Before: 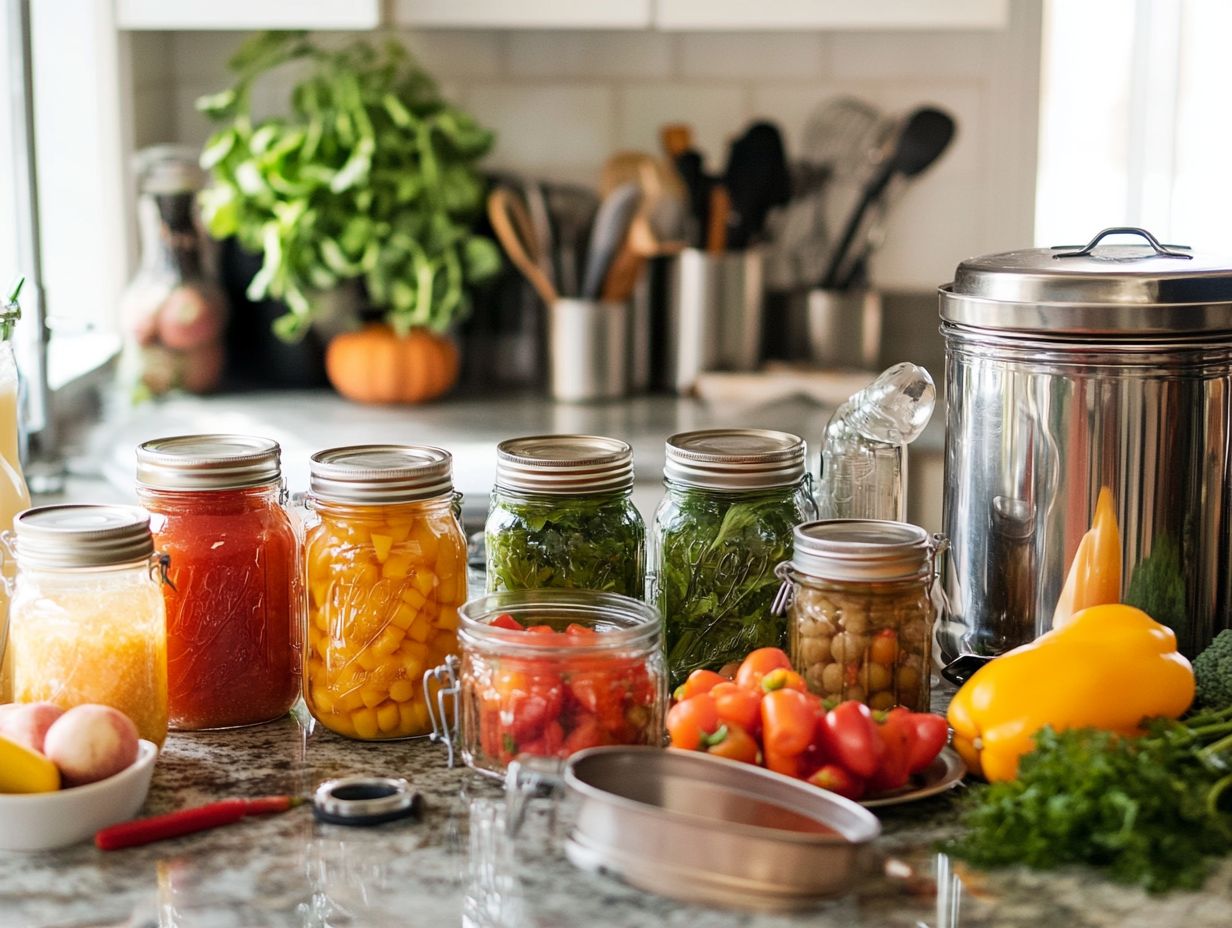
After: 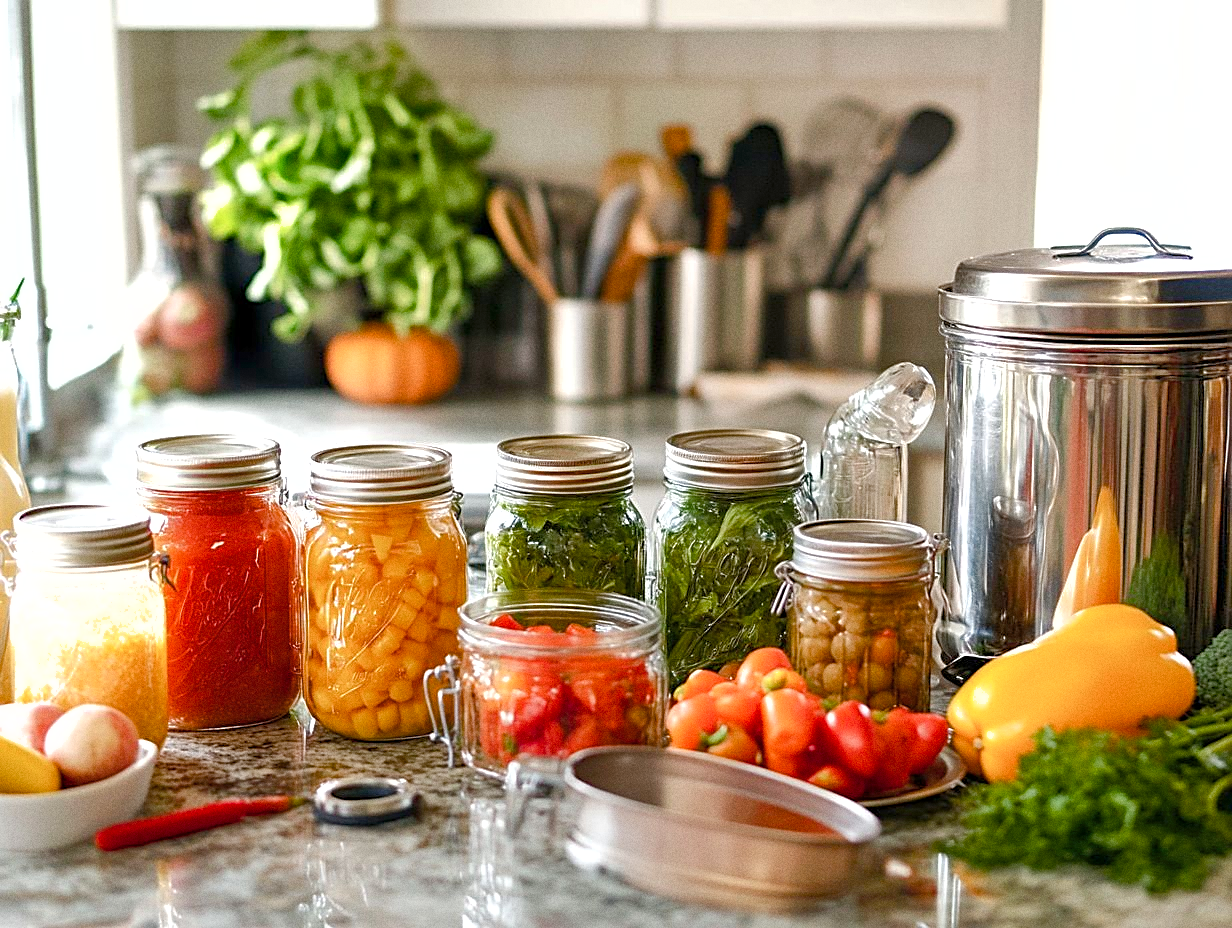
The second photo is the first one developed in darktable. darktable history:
sharpen: on, module defaults
color balance rgb: perceptual saturation grading › global saturation 20%, perceptual saturation grading › highlights -50%, perceptual saturation grading › shadows 30%, perceptual brilliance grading › global brilliance 10%, perceptual brilliance grading › shadows 15%
shadows and highlights: on, module defaults
grain: on, module defaults
white balance: emerald 1
